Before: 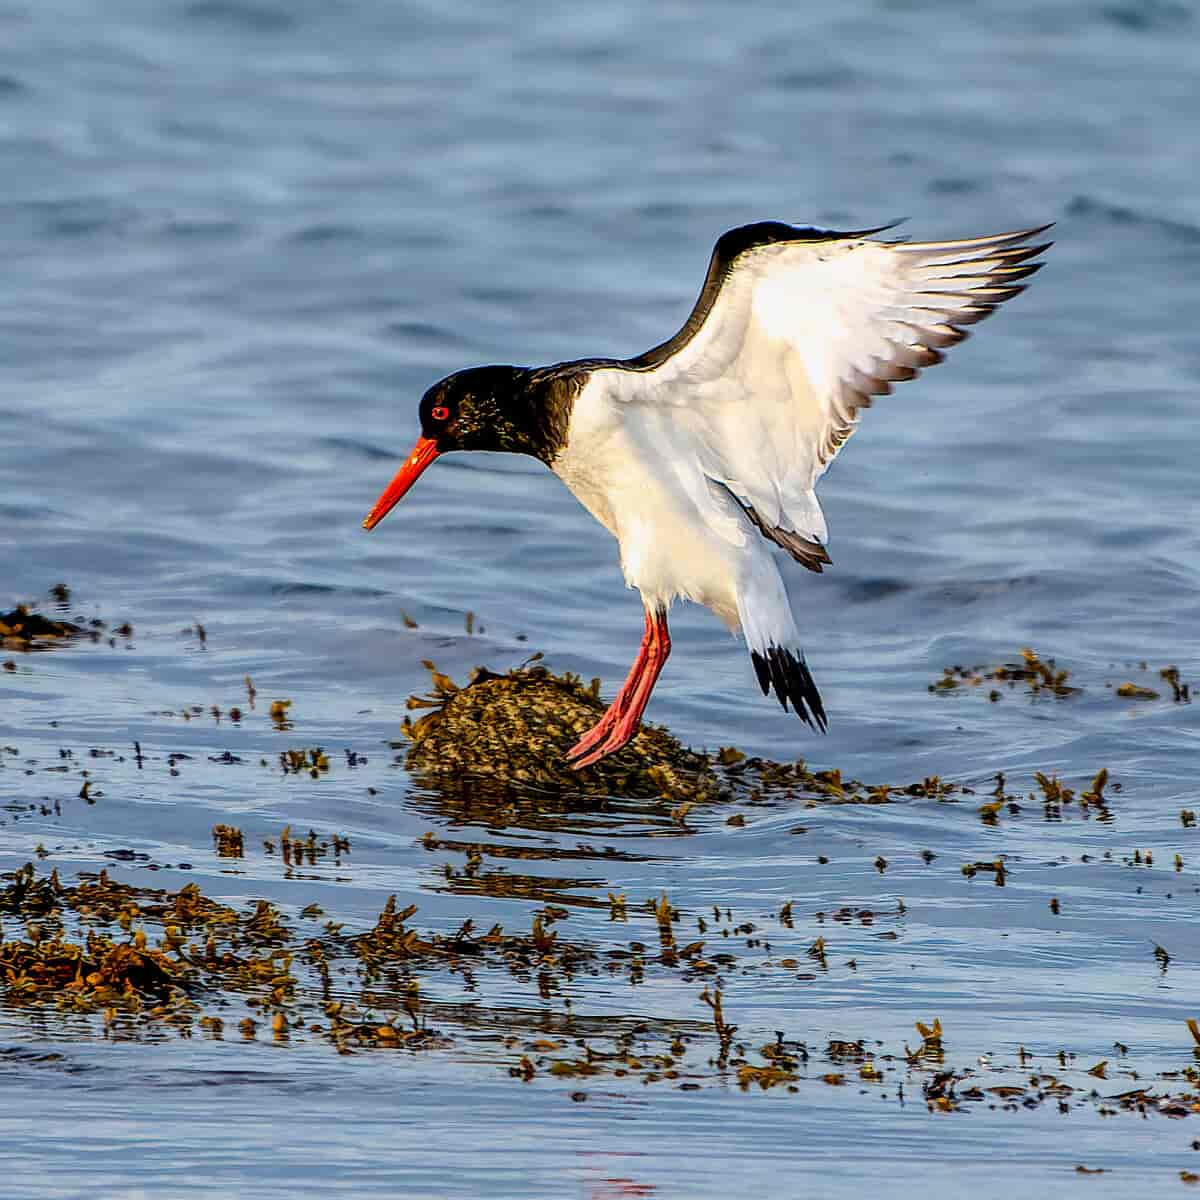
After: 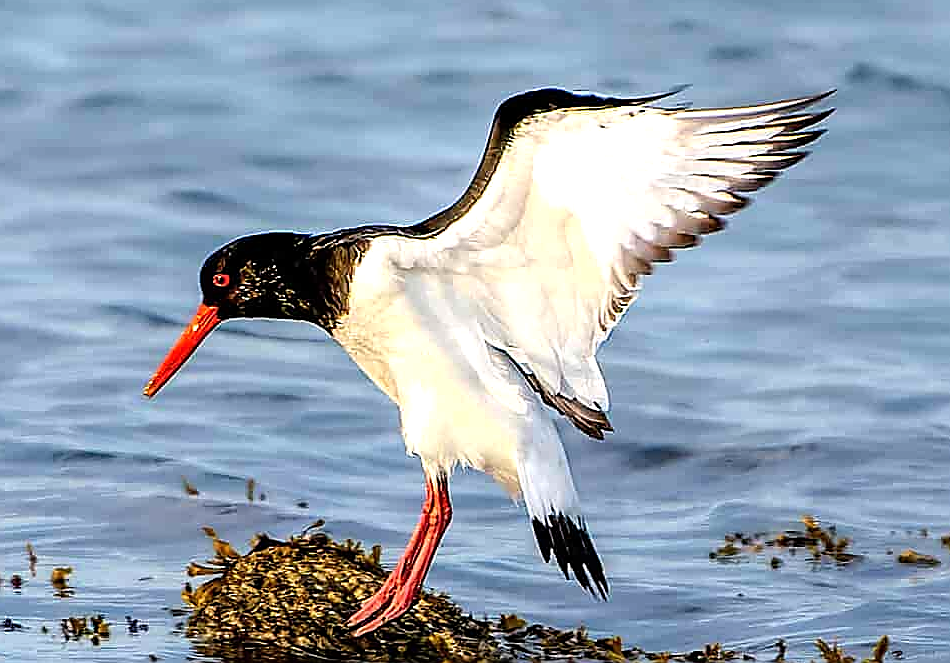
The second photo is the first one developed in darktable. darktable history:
tone equalizer: -8 EV -0.443 EV, -7 EV -0.385 EV, -6 EV -0.339 EV, -5 EV -0.239 EV, -3 EV 0.215 EV, -2 EV 0.326 EV, -1 EV 0.366 EV, +0 EV 0.438 EV
crop: left 18.323%, top 11.084%, right 2.482%, bottom 33.625%
sharpen: radius 1.389, amount 1.258, threshold 0.698
